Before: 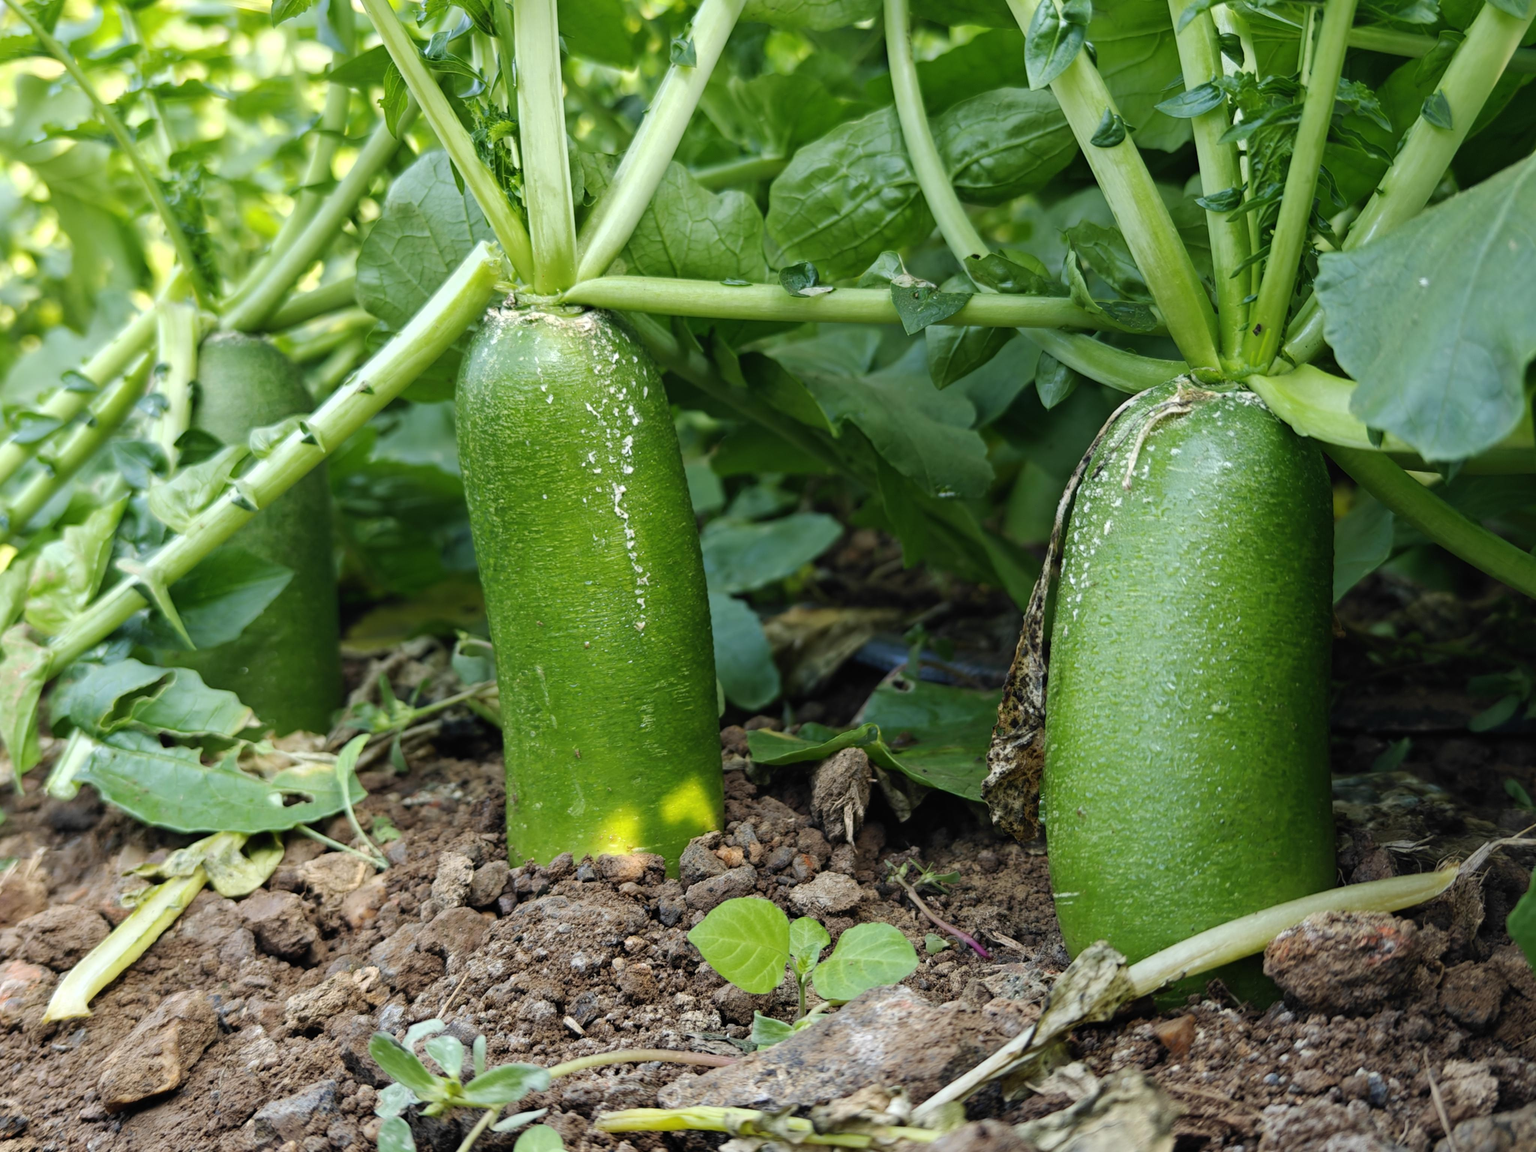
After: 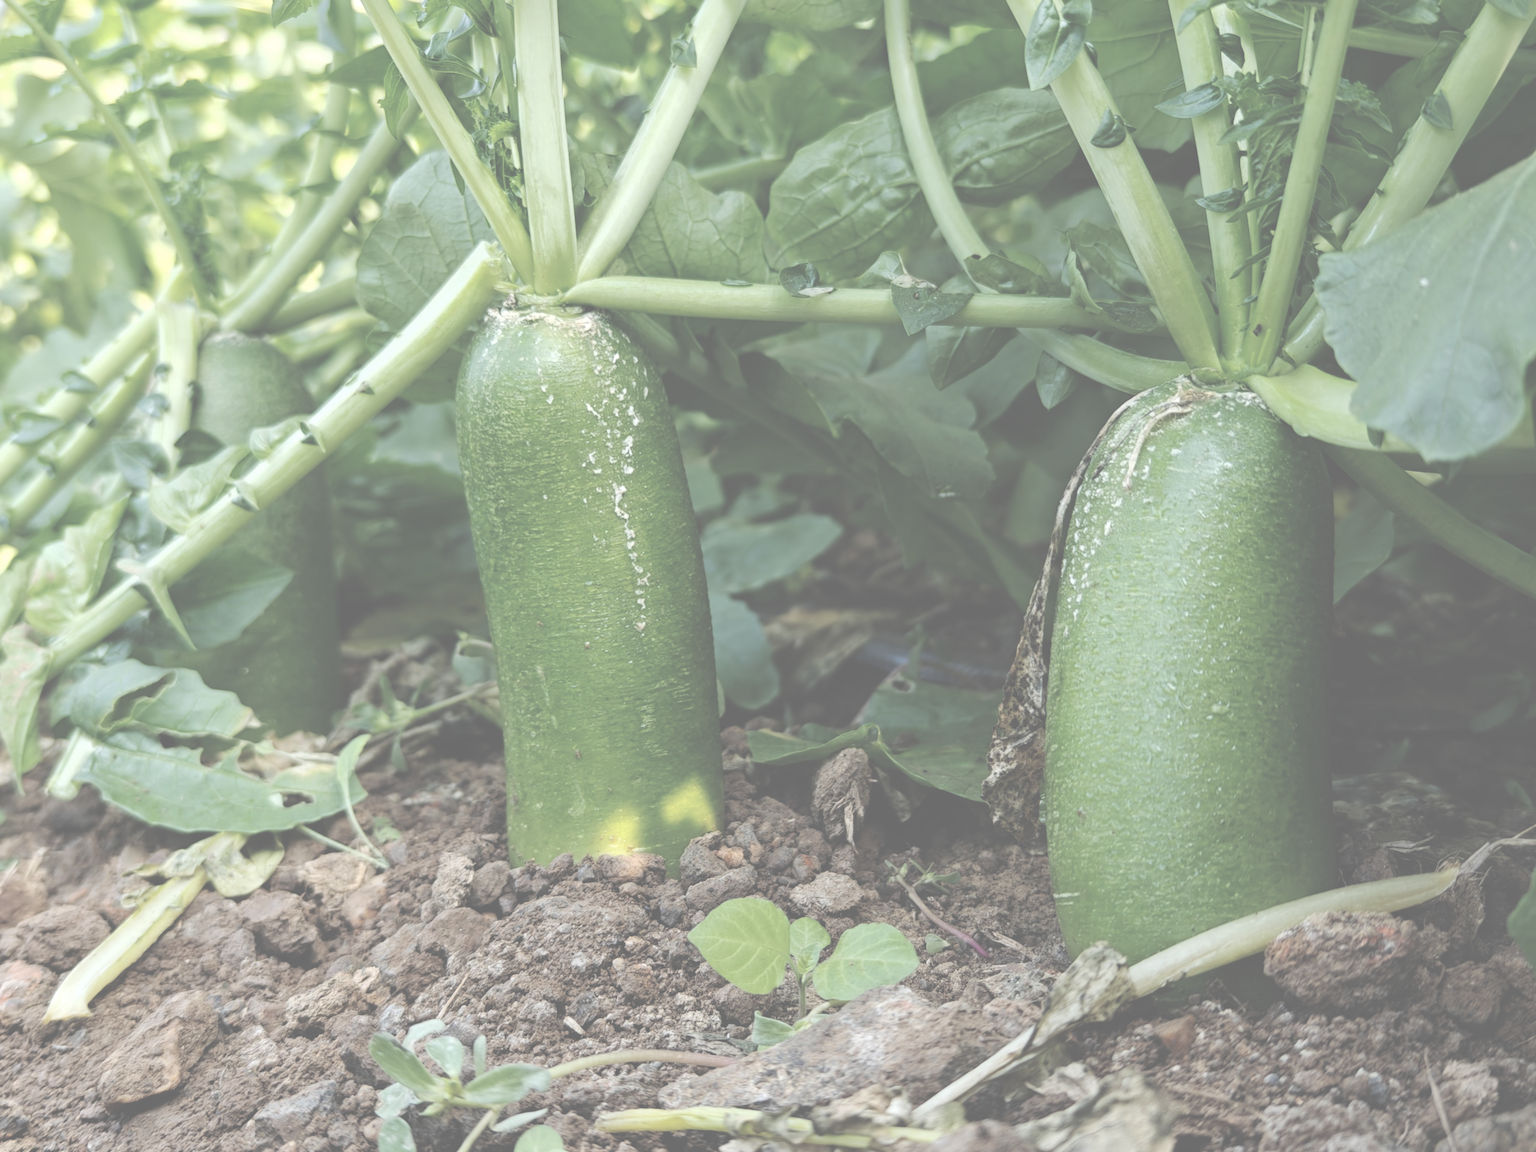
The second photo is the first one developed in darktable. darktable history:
exposure: black level correction -0.086, compensate highlight preservation false
contrast brightness saturation: brightness 0.186, saturation -0.503
